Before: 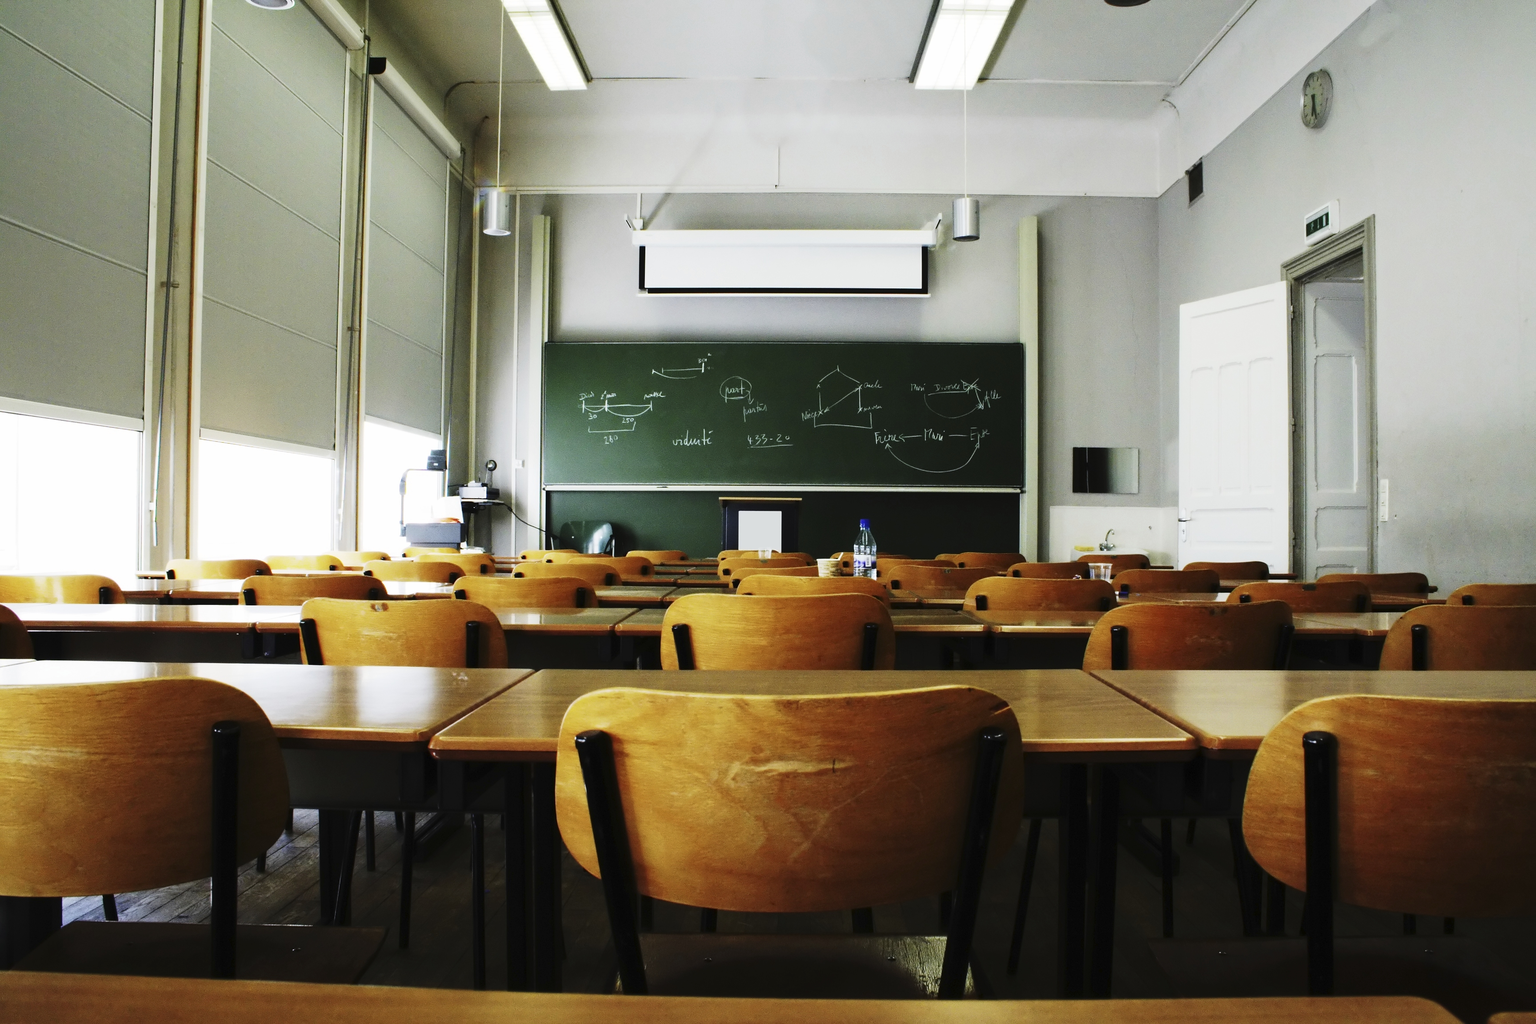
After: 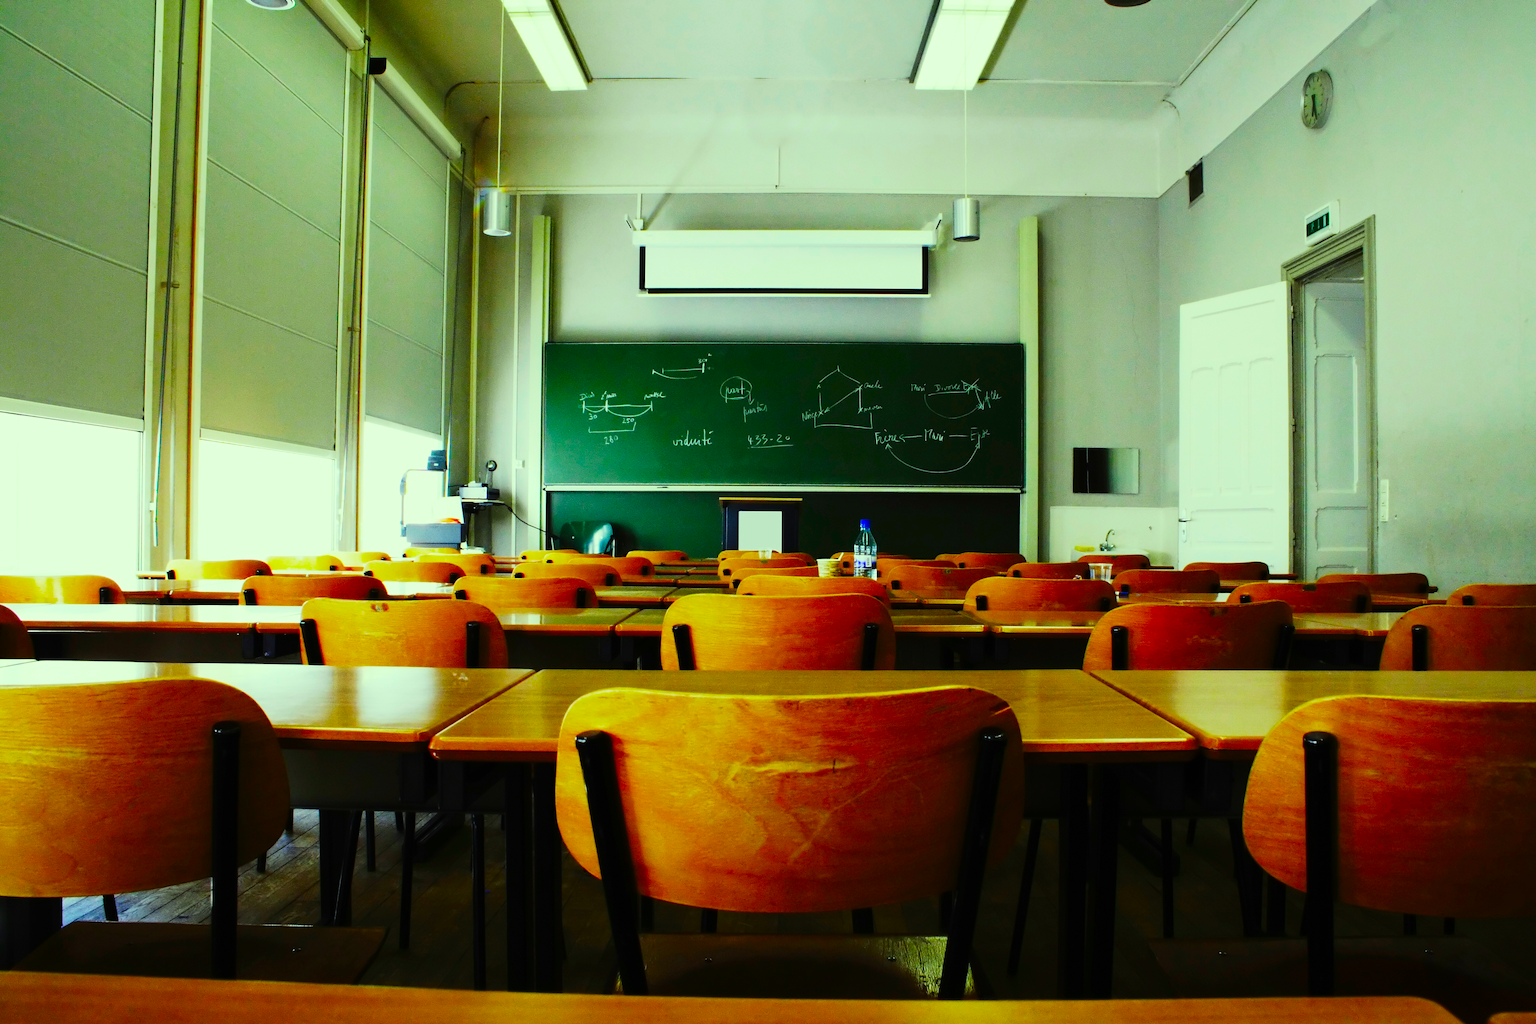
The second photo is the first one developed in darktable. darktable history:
color correction: highlights a* -10.98, highlights b* 9.95, saturation 1.71
